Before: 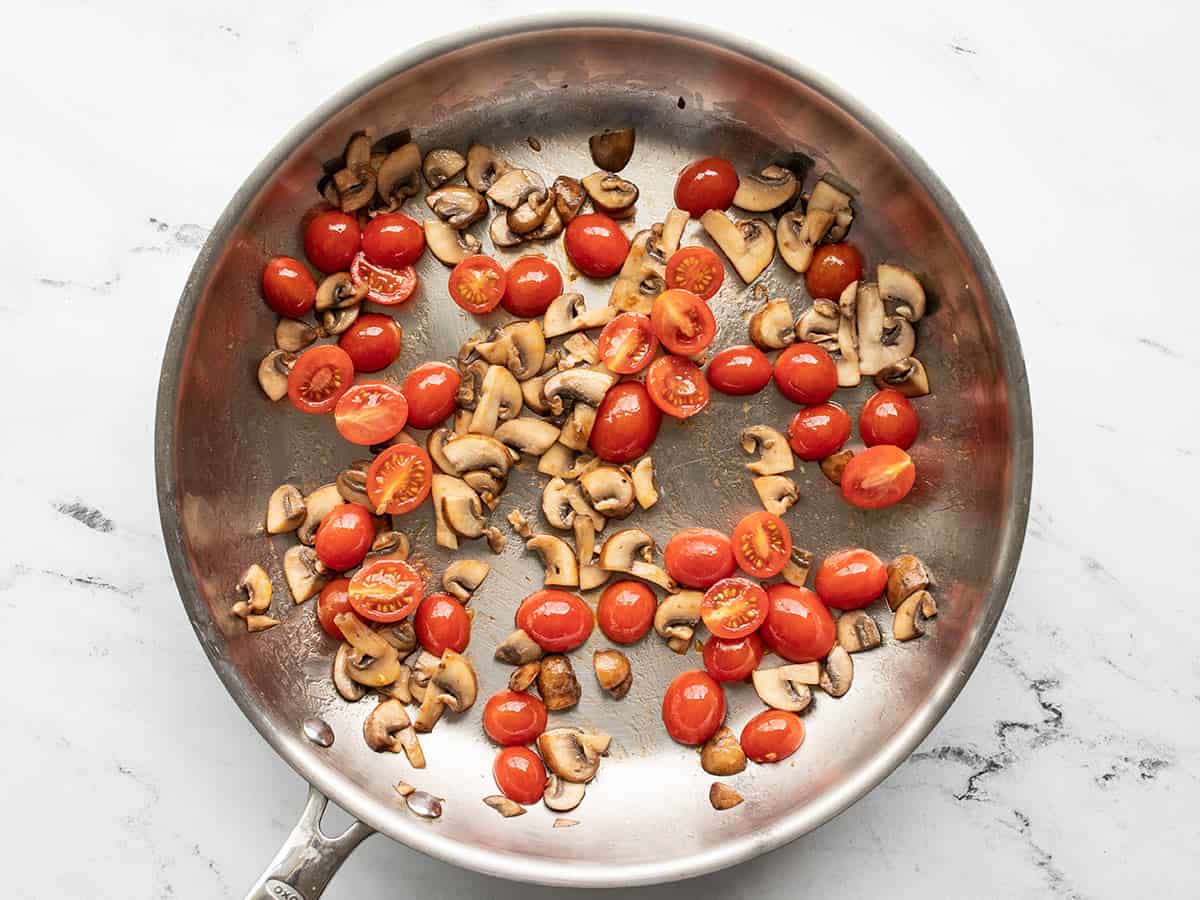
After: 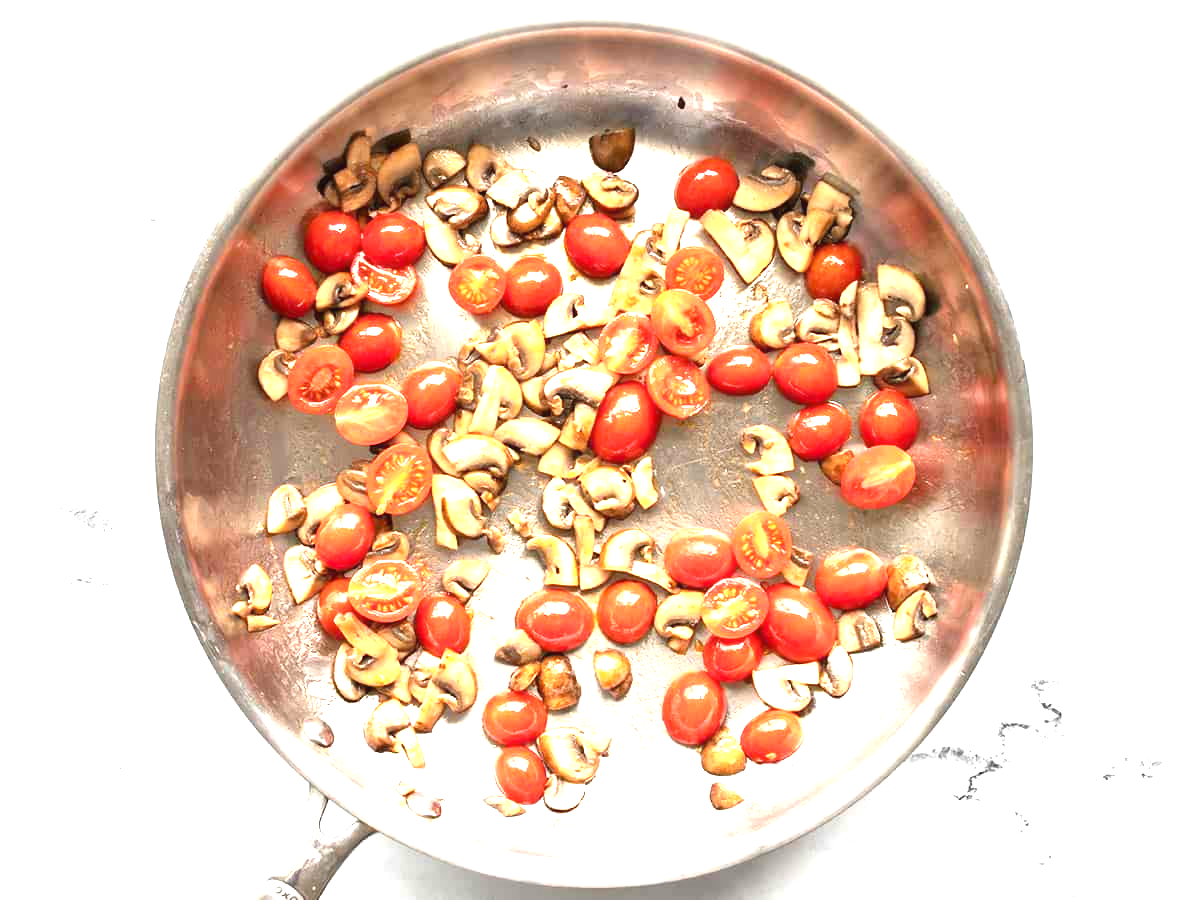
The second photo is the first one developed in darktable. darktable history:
exposure: black level correction 0, exposure 1.58 EV, compensate highlight preservation false
contrast equalizer: y [[0.5, 0.5, 0.5, 0.512, 0.552, 0.62], [0.5 ×6], [0.5 ×4, 0.504, 0.553], [0 ×6], [0 ×6]], mix -0.999
